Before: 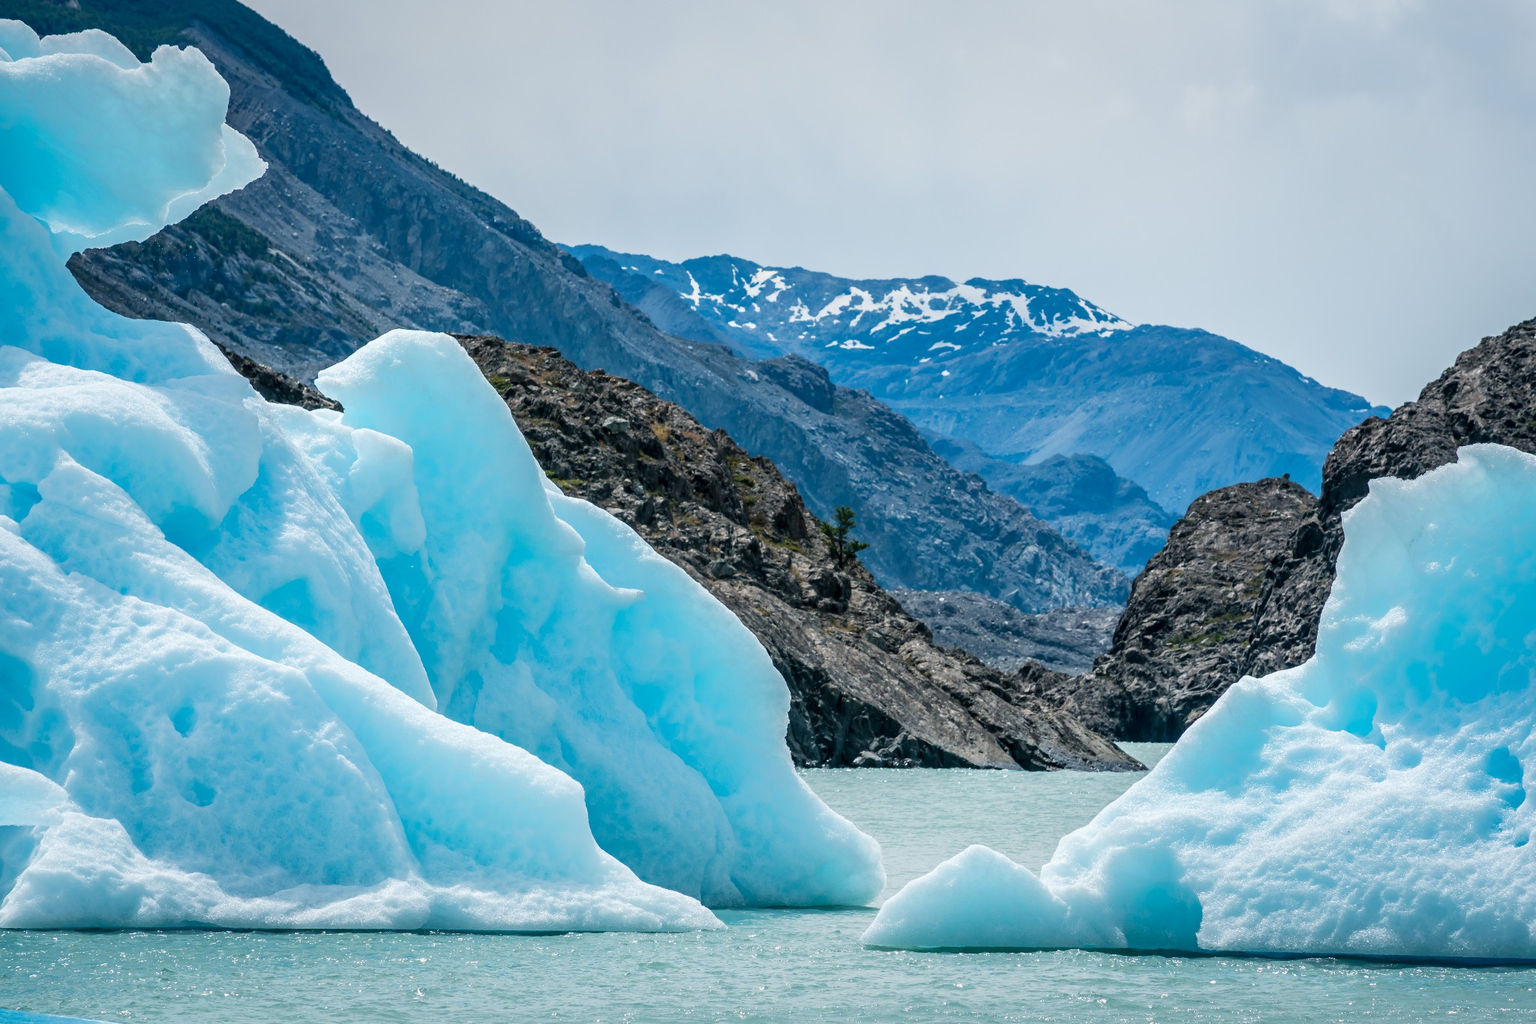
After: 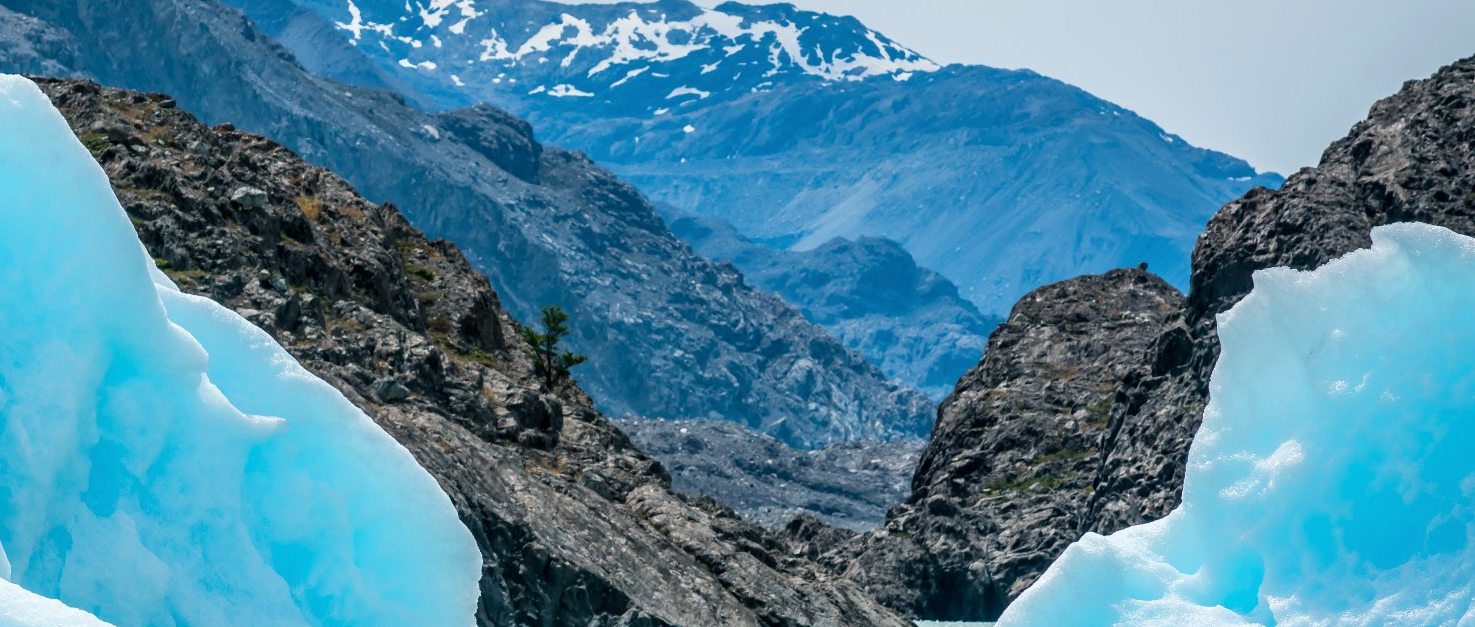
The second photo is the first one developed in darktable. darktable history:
color zones: curves: ch0 [(0.11, 0.396) (0.195, 0.36) (0.25, 0.5) (0.303, 0.412) (0.357, 0.544) (0.75, 0.5) (0.967, 0.328)]; ch1 [(0, 0.468) (0.112, 0.512) (0.202, 0.6) (0.25, 0.5) (0.307, 0.352) (0.357, 0.544) (0.75, 0.5) (0.963, 0.524)]
crop and rotate: left 27.938%, top 27.046%, bottom 27.046%
